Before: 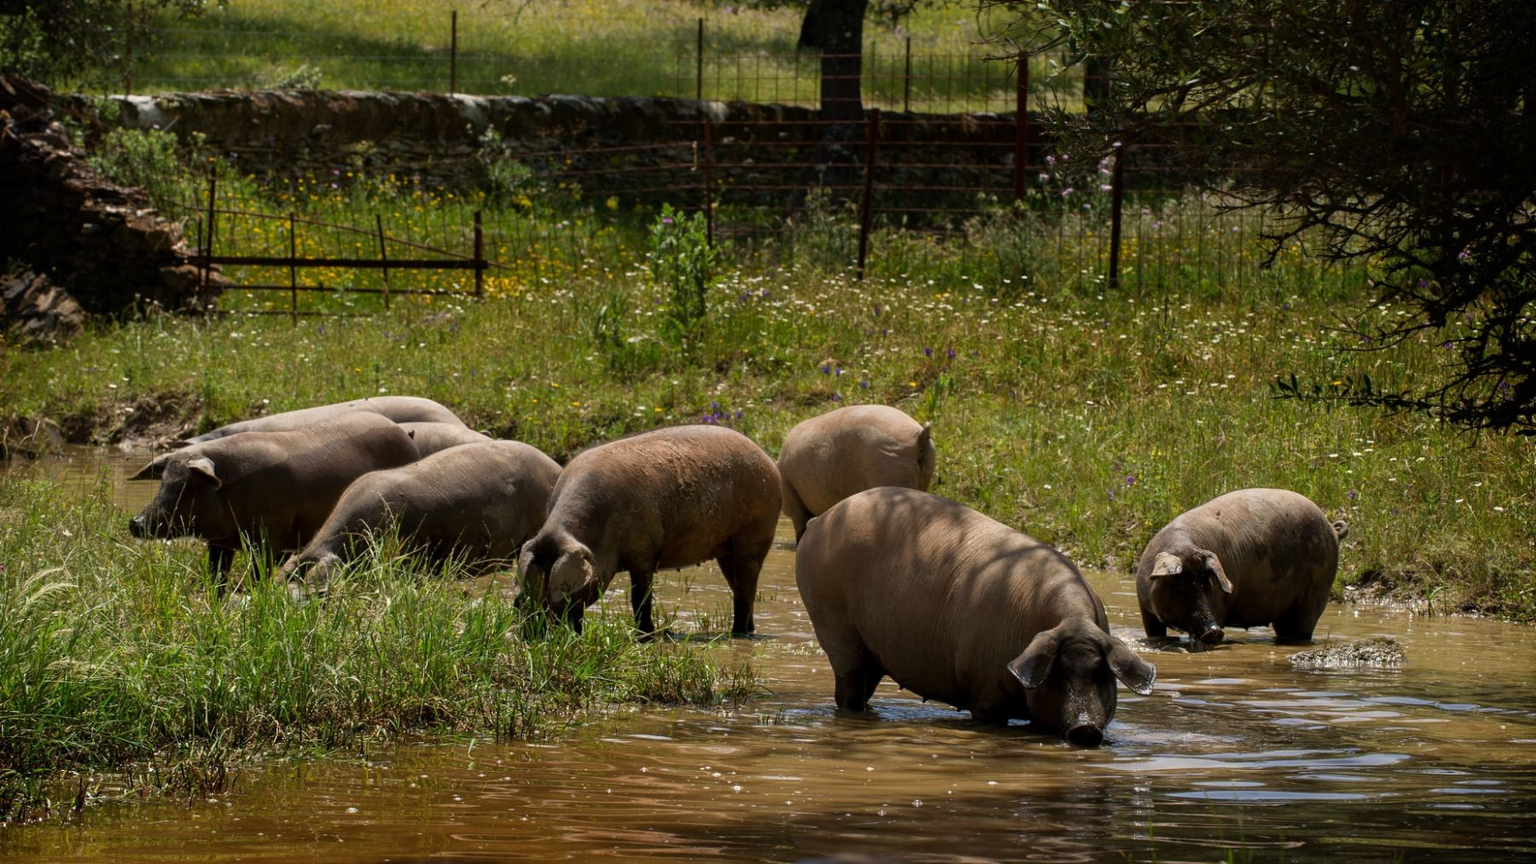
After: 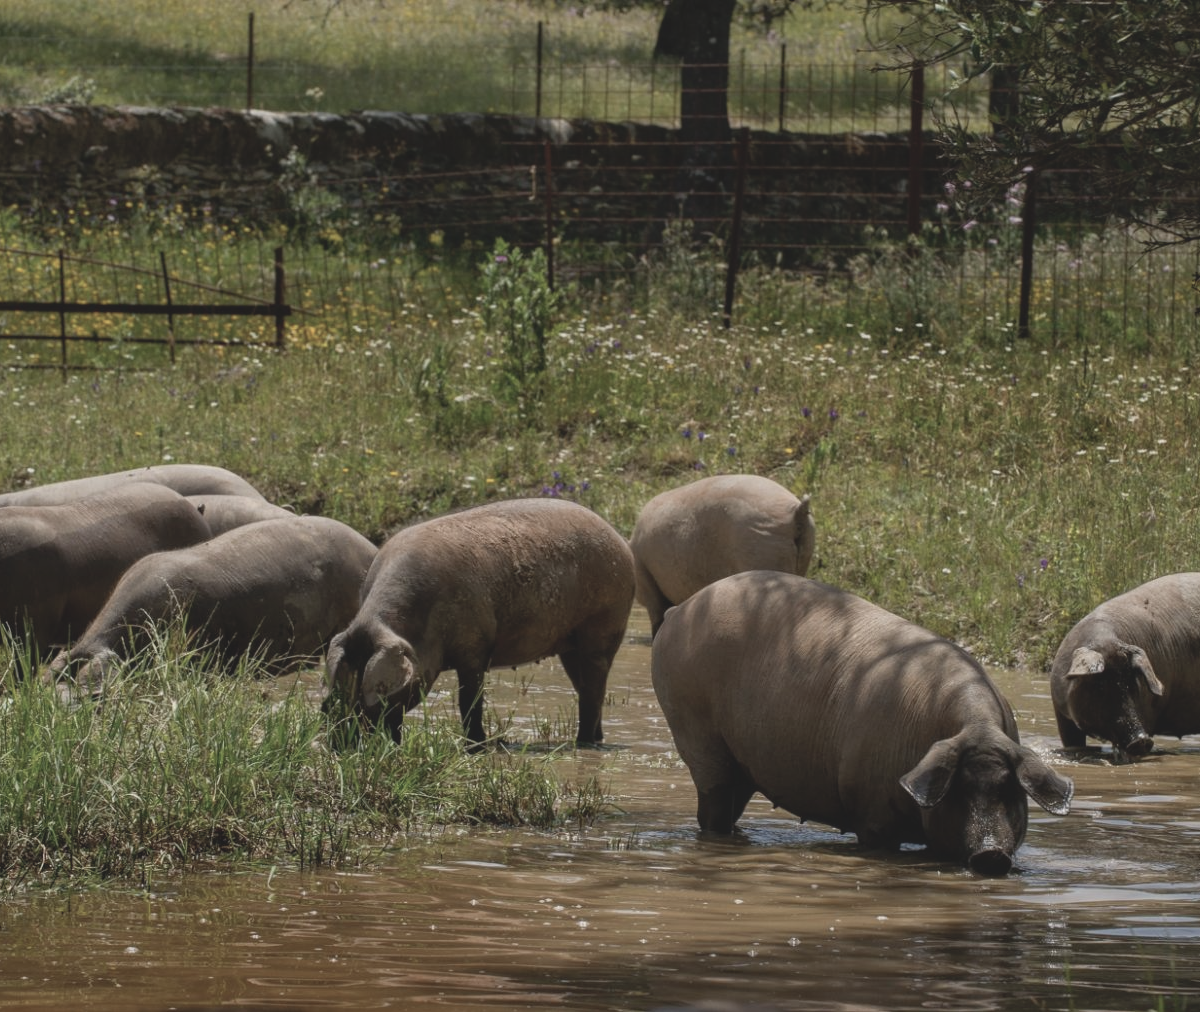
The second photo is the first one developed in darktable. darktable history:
local contrast: highlights 102%, shadows 98%, detail 119%, midtone range 0.2
contrast brightness saturation: contrast -0.241, saturation -0.439
crop and rotate: left 15.633%, right 17.695%
